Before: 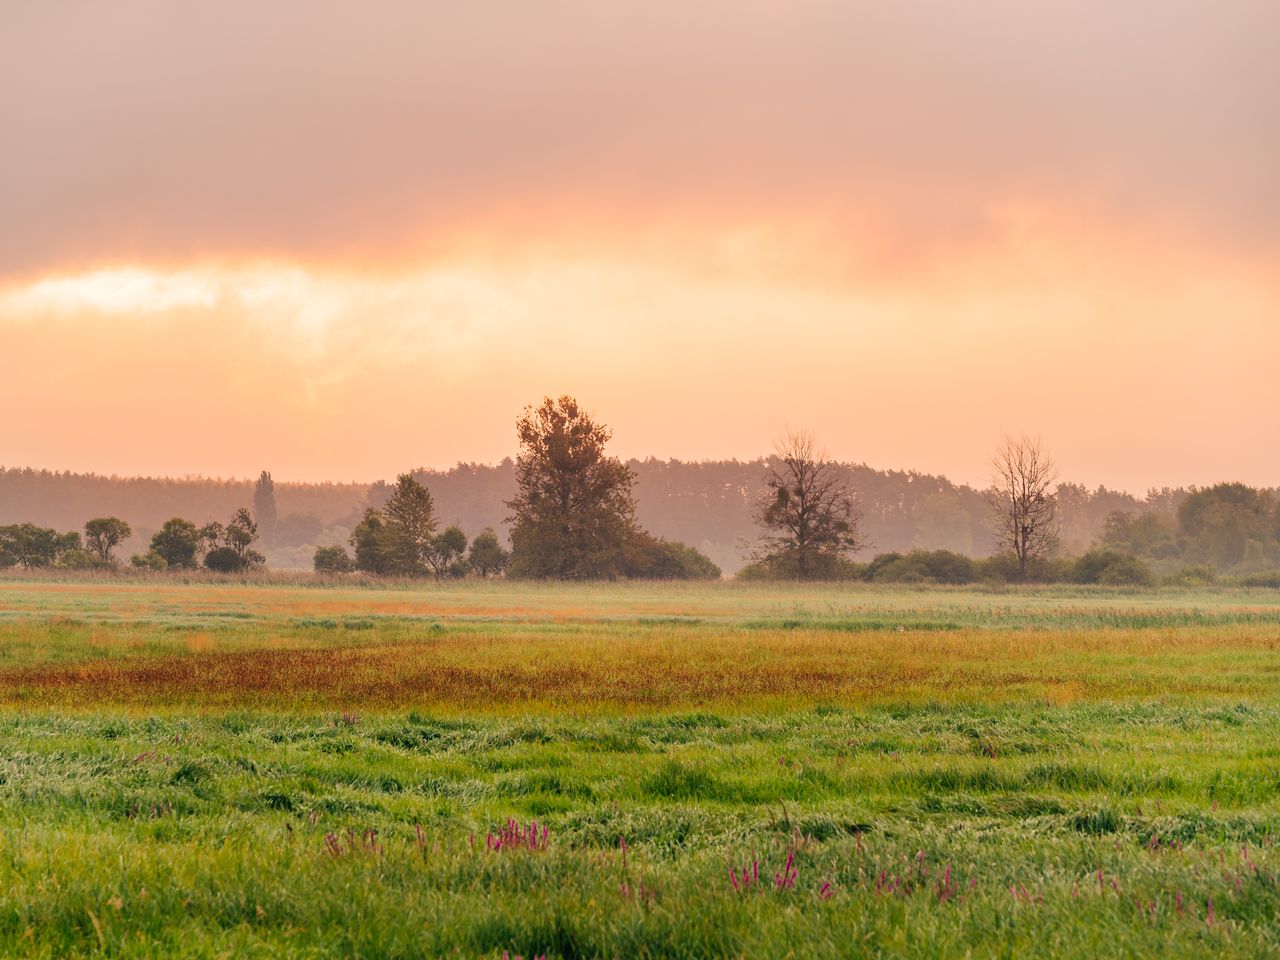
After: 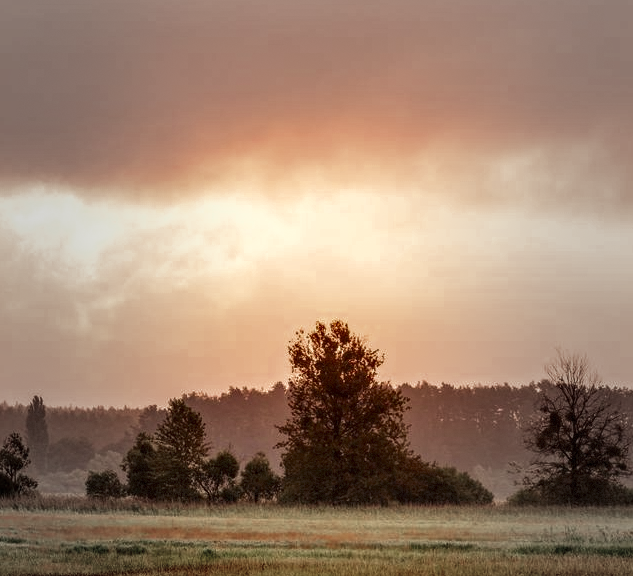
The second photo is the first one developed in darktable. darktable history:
contrast brightness saturation: contrast 0.105, brightness -0.278, saturation 0.143
vignetting: fall-off start 17.78%, fall-off radius 137.93%, brightness -0.333, width/height ratio 0.617, shape 0.598, dithering 8-bit output
exposure: black level correction 0.009, exposure 0.017 EV, compensate highlight preservation false
color zones: curves: ch0 [(0, 0.5) (0.125, 0.4) (0.25, 0.5) (0.375, 0.4) (0.5, 0.4) (0.625, 0.35) (0.75, 0.35) (0.875, 0.5)]; ch1 [(0, 0.35) (0.125, 0.45) (0.25, 0.35) (0.375, 0.35) (0.5, 0.35) (0.625, 0.35) (0.75, 0.45) (0.875, 0.35)]; ch2 [(0, 0.6) (0.125, 0.5) (0.25, 0.5) (0.375, 0.6) (0.5, 0.6) (0.625, 0.5) (0.75, 0.5) (0.875, 0.5)]
local contrast: detail 150%
shadows and highlights: shadows 0.097, highlights 41.06
velvia: strength 15.13%
crop: left 17.833%, top 7.854%, right 32.646%, bottom 32.14%
